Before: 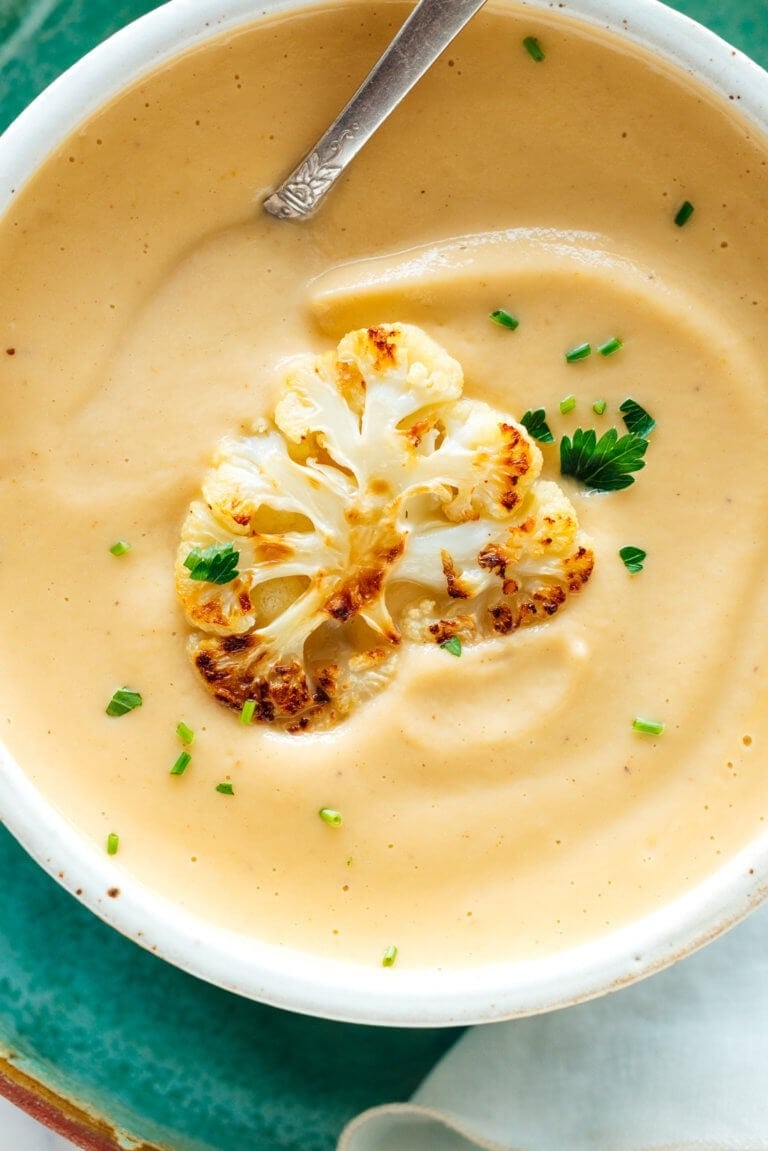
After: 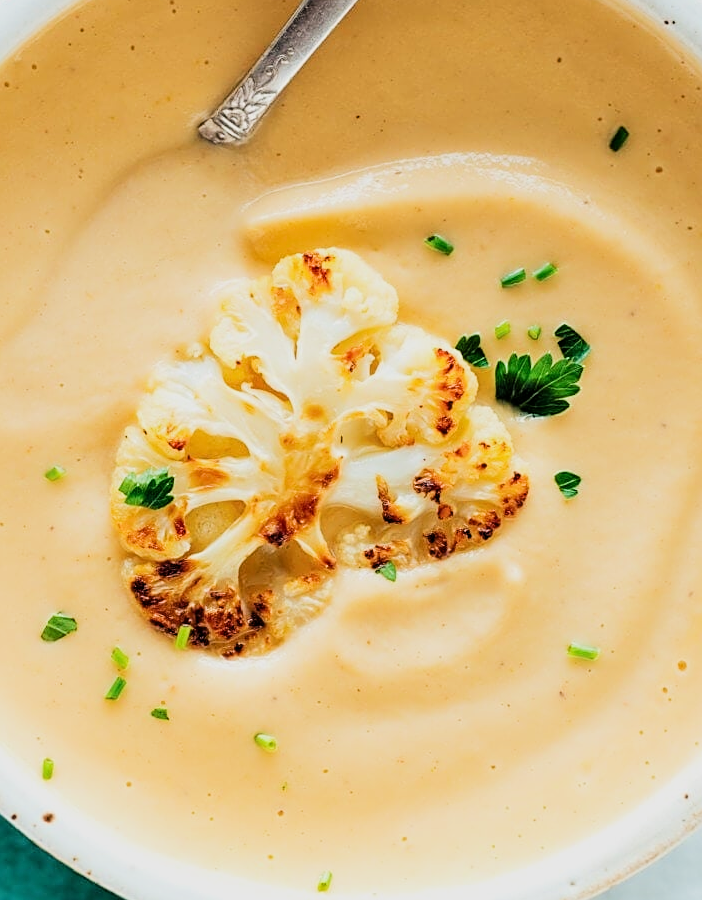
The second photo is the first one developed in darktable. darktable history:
sharpen: on, module defaults
filmic rgb: black relative exposure -7.65 EV, white relative exposure 4.56 EV, hardness 3.61, contrast 1.256
exposure: exposure 0.218 EV, compensate exposure bias true, compensate highlight preservation false
crop: left 8.486%, top 6.533%, bottom 15.266%
